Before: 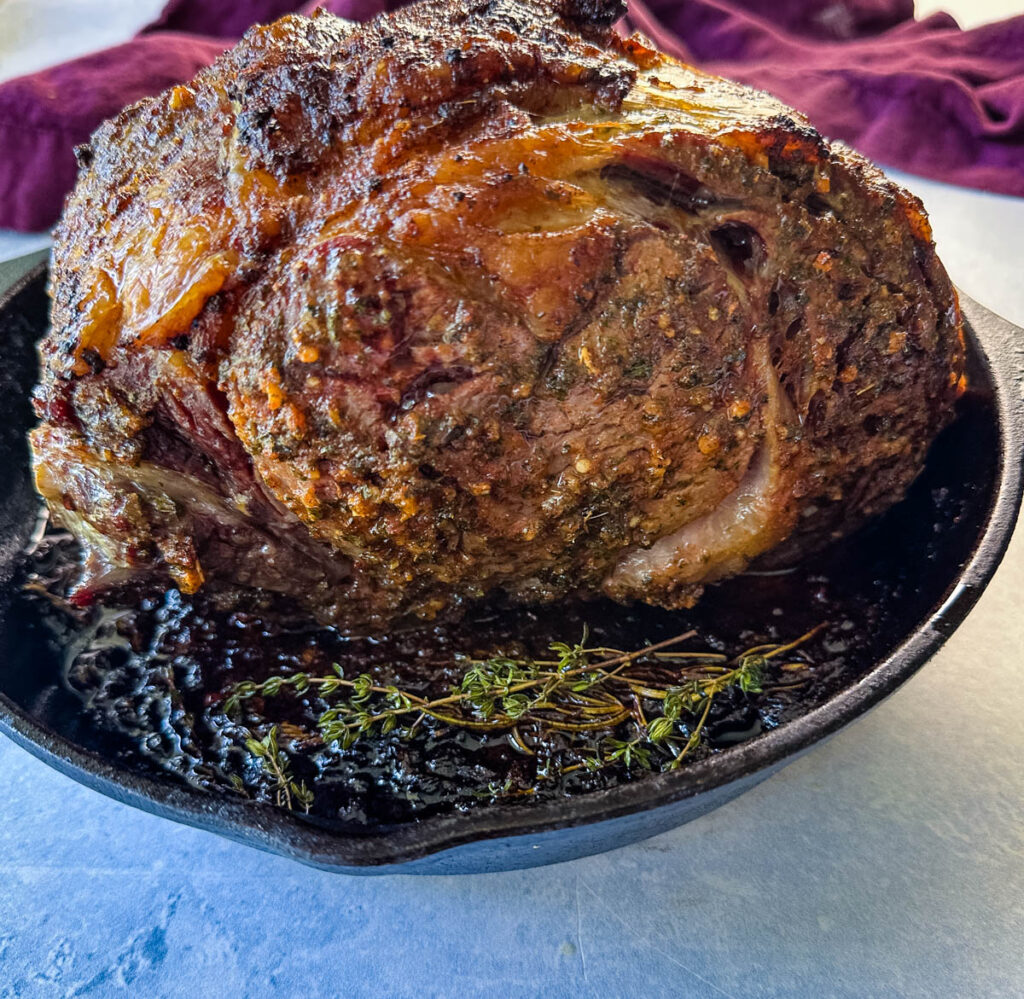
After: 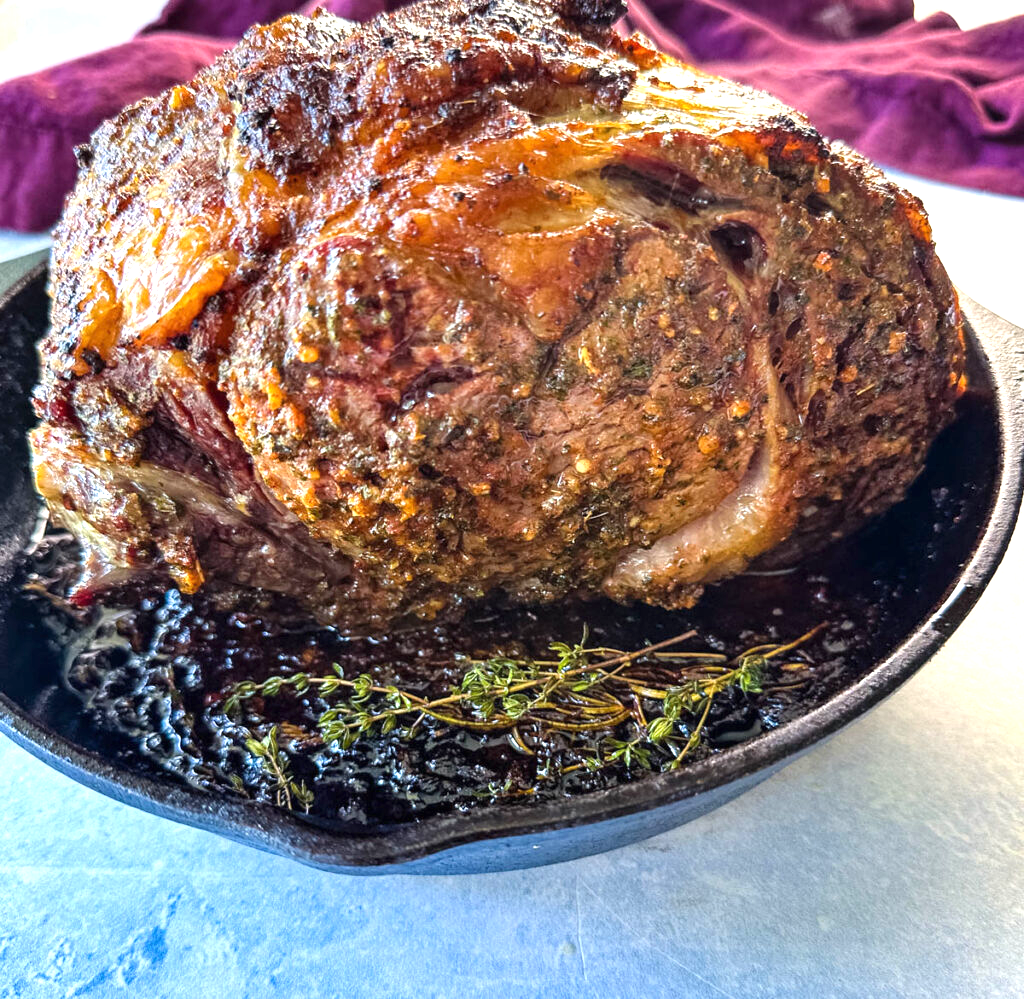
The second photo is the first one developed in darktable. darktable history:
exposure: black level correction 0, exposure 0.892 EV, compensate highlight preservation false
